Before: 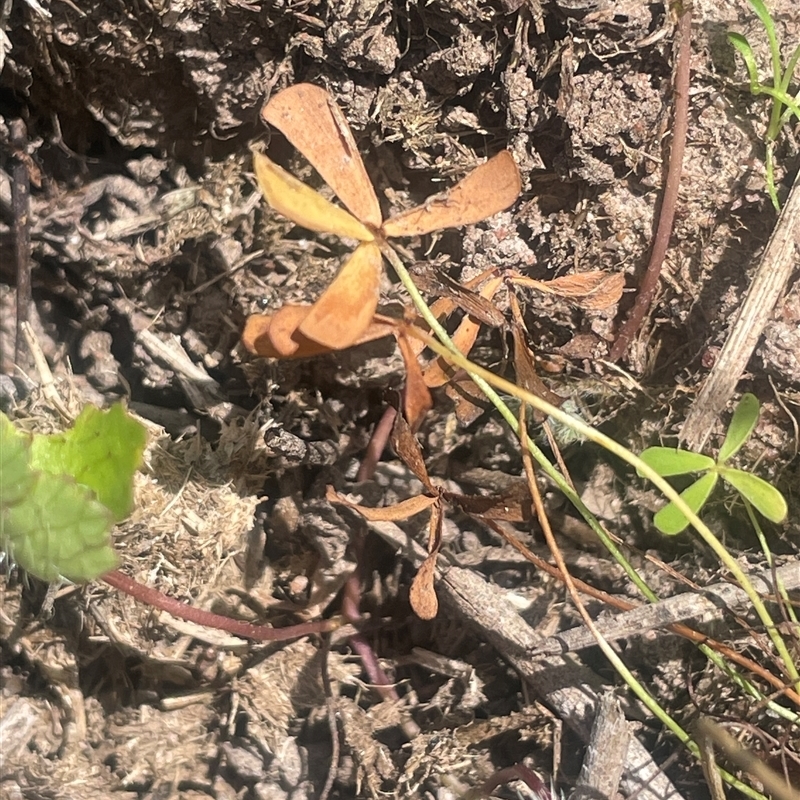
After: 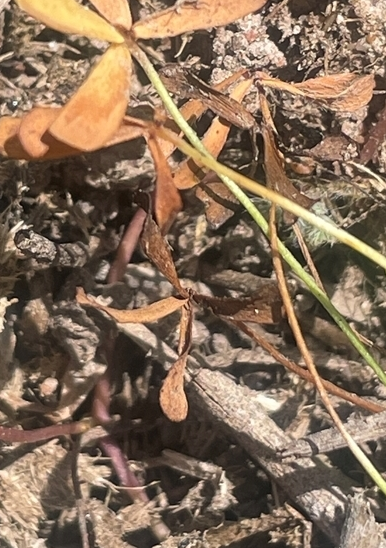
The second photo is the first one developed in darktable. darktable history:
crop: left 31.343%, top 24.784%, right 20.33%, bottom 6.624%
